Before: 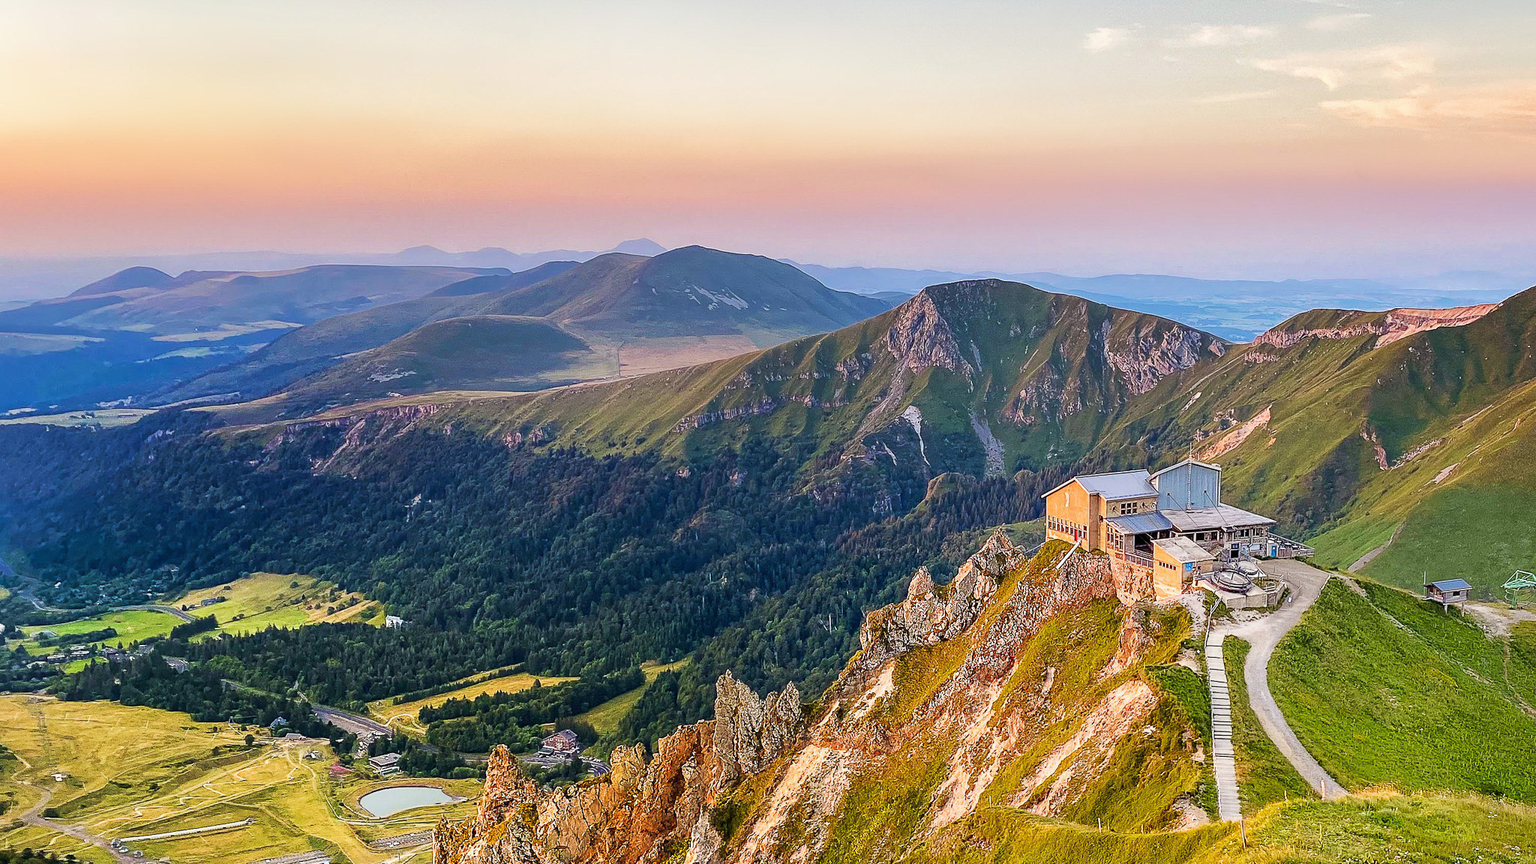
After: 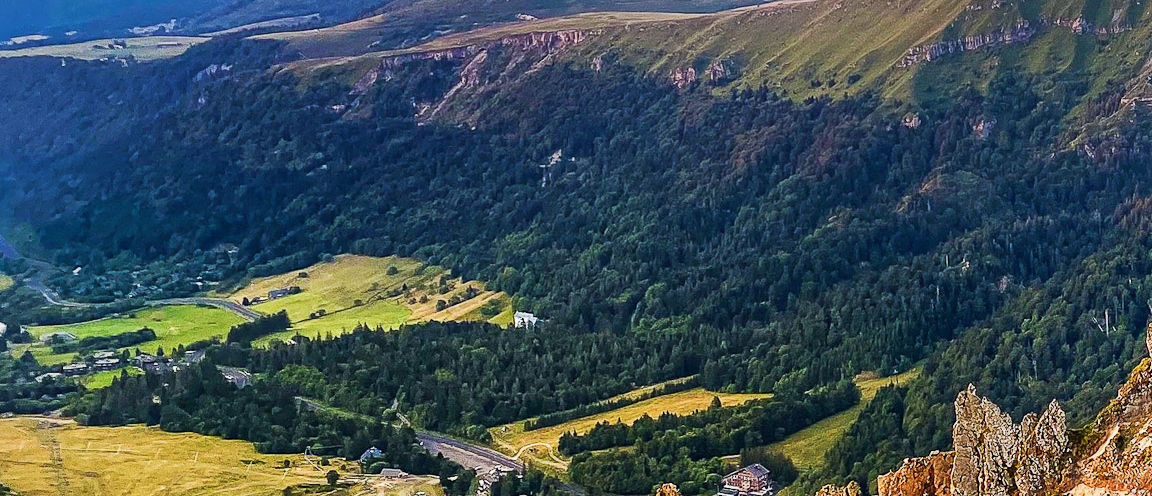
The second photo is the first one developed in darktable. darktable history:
crop: top 44.2%, right 43.712%, bottom 12.722%
exposure: exposure -0.046 EV, compensate highlight preservation false
